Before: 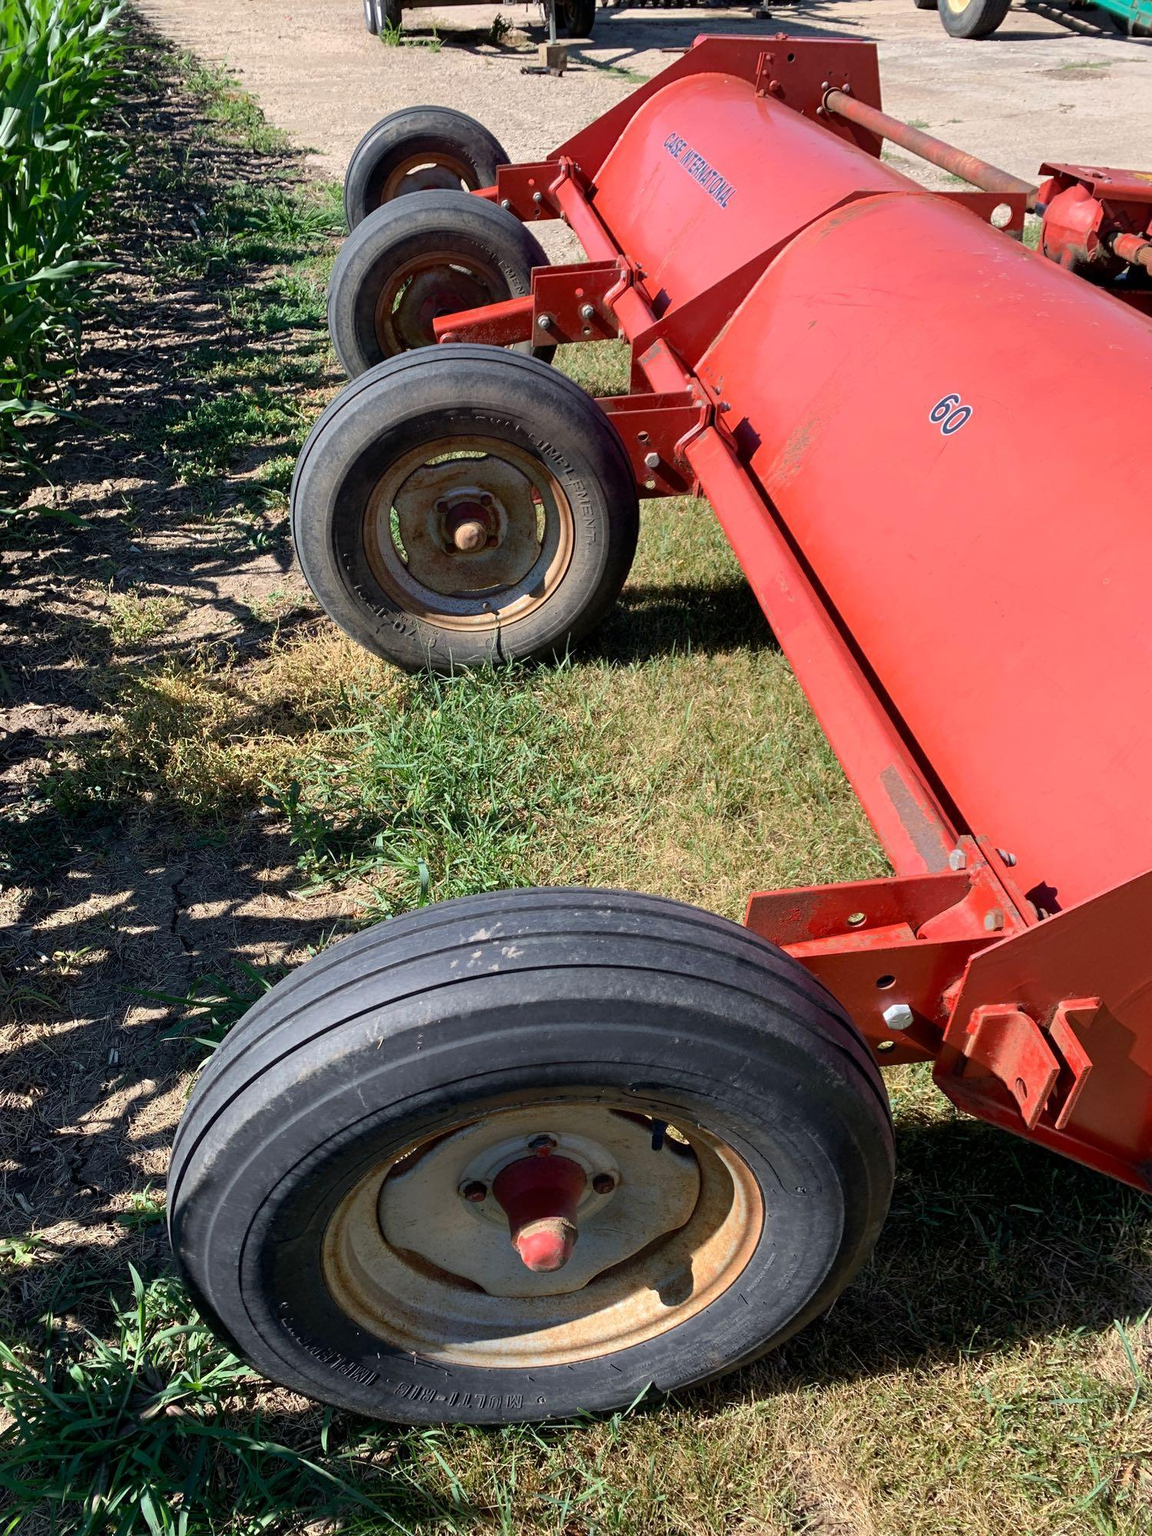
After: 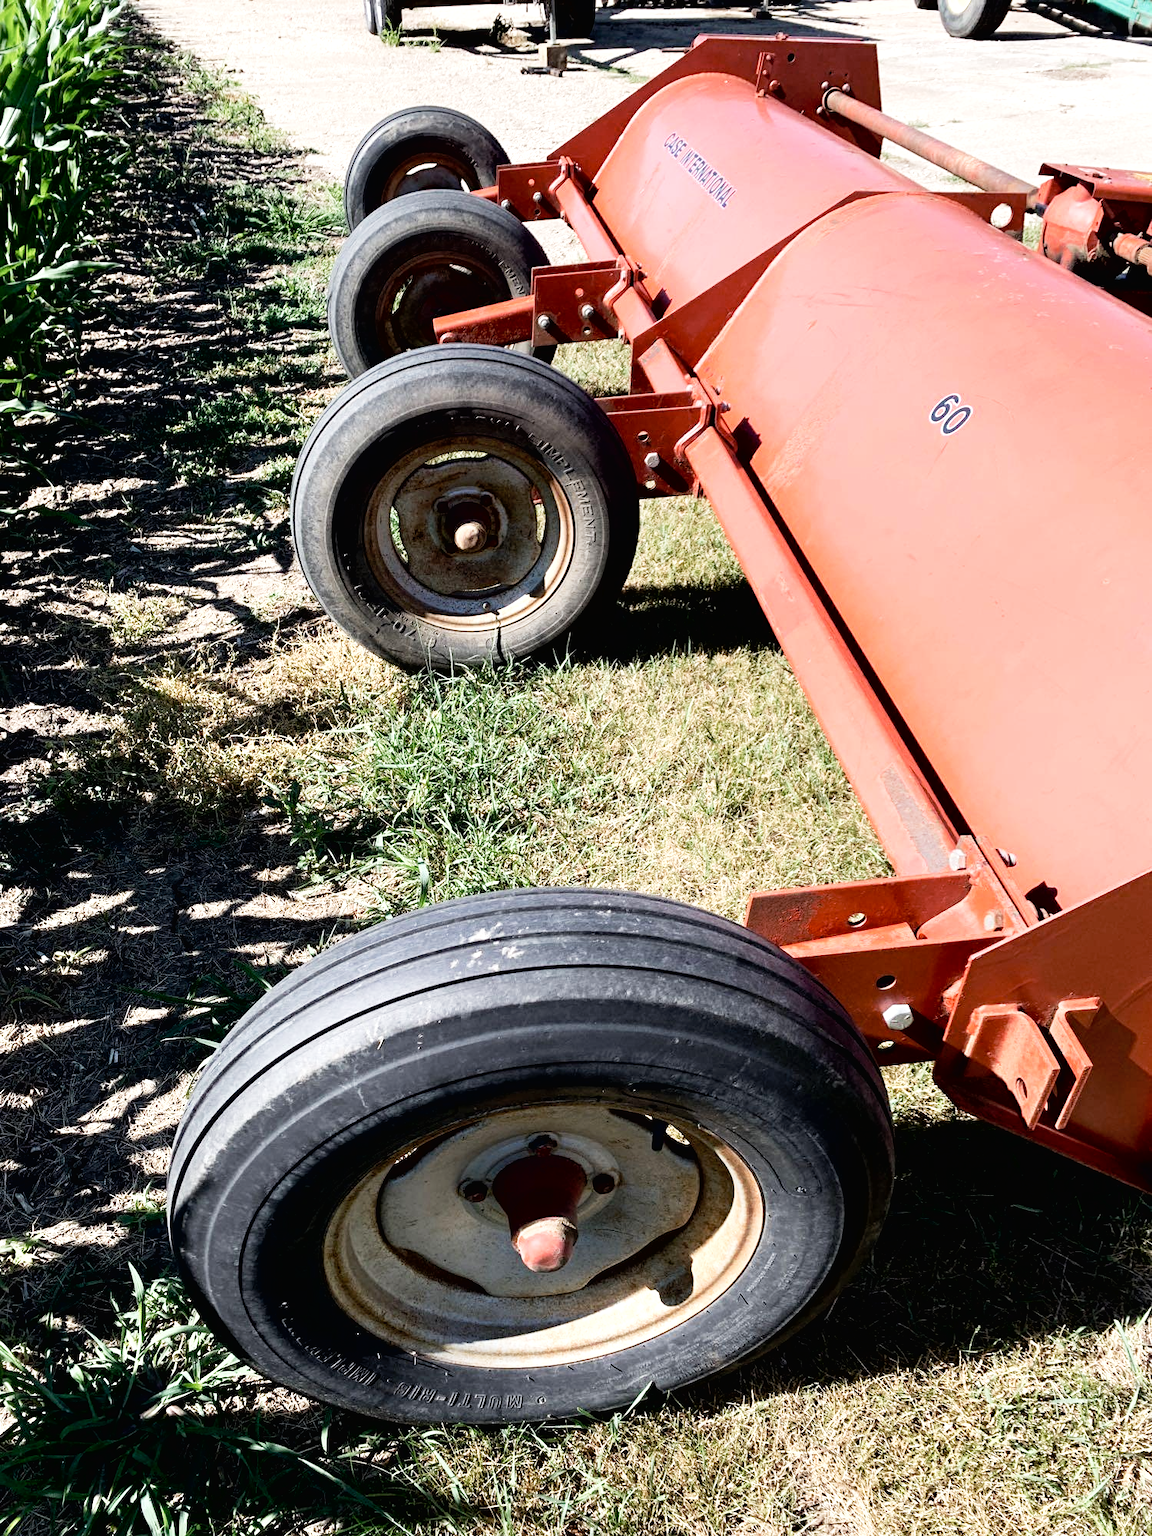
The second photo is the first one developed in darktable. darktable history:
tone curve: curves: ch0 [(0, 0) (0.003, 0.008) (0.011, 0.008) (0.025, 0.011) (0.044, 0.017) (0.069, 0.026) (0.1, 0.039) (0.136, 0.054) (0.177, 0.093) (0.224, 0.15) (0.277, 0.21) (0.335, 0.285) (0.399, 0.366) (0.468, 0.462) (0.543, 0.564) (0.623, 0.679) (0.709, 0.79) (0.801, 0.883) (0.898, 0.95) (1, 1)], preserve colors none
contrast brightness saturation: contrast -0.05, saturation -0.41
exposure: black level correction 0.012, exposure 0.7 EV, compensate exposure bias true, compensate highlight preservation false
